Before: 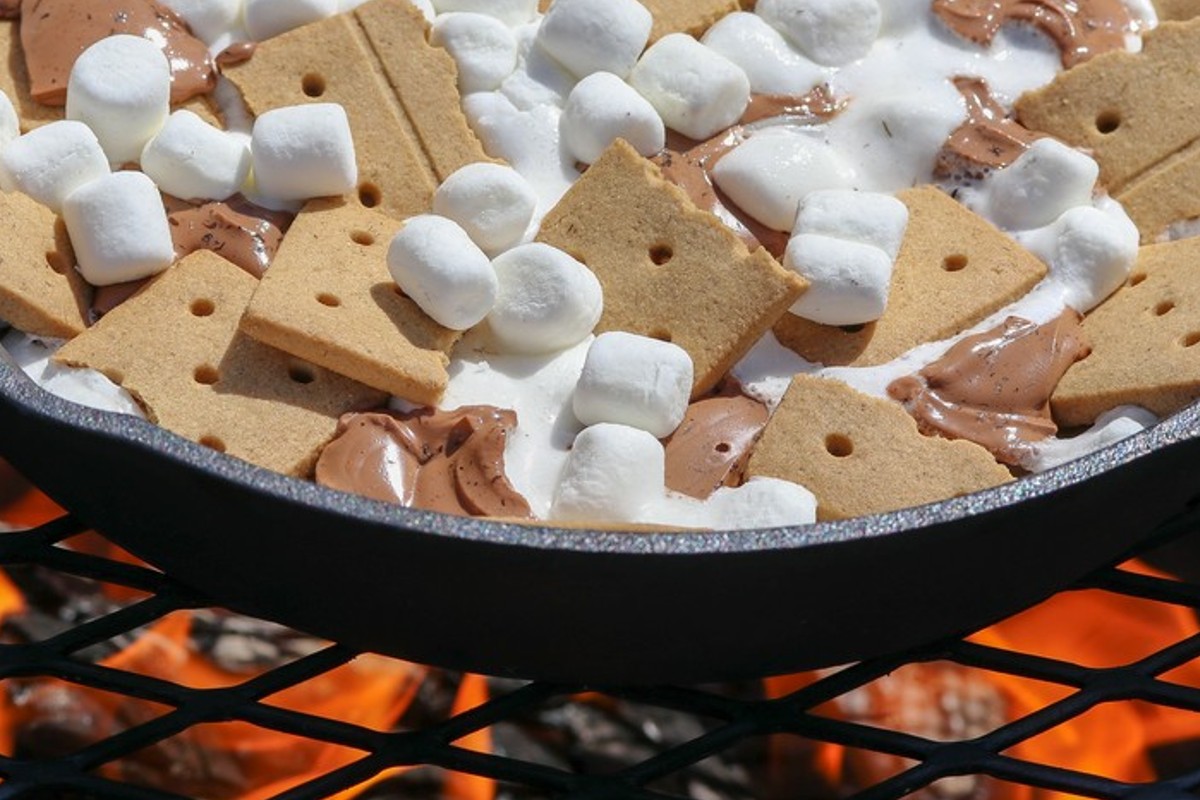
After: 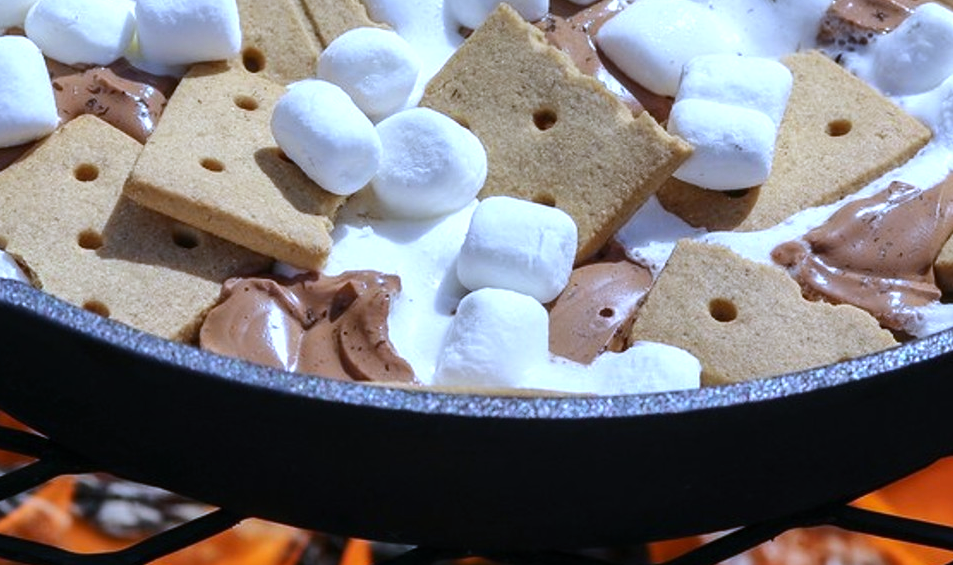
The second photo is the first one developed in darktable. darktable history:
tone equalizer: -8 EV -0.417 EV, -7 EV -0.389 EV, -6 EV -0.333 EV, -5 EV -0.222 EV, -3 EV 0.222 EV, -2 EV 0.333 EV, -1 EV 0.389 EV, +0 EV 0.417 EV, edges refinement/feathering 500, mask exposure compensation -1.57 EV, preserve details no
crop: left 9.712%, top 16.928%, right 10.845%, bottom 12.332%
white balance: red 0.871, blue 1.249
